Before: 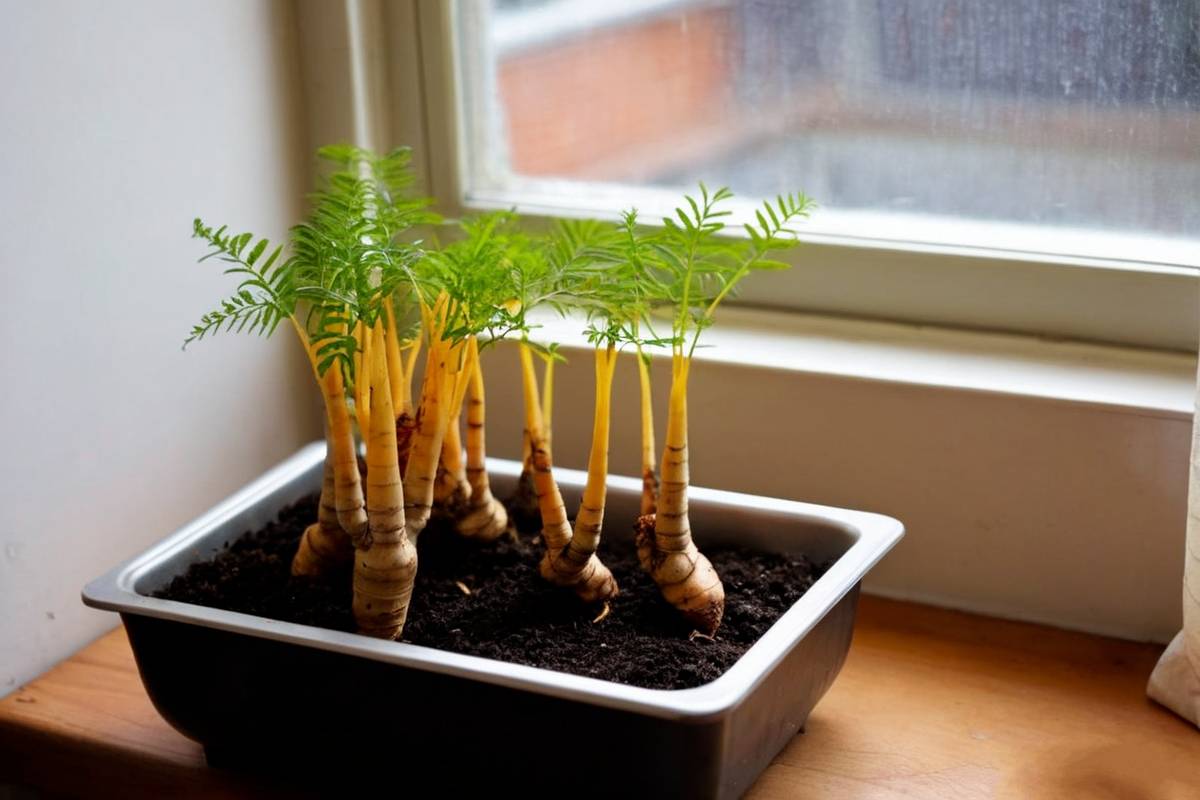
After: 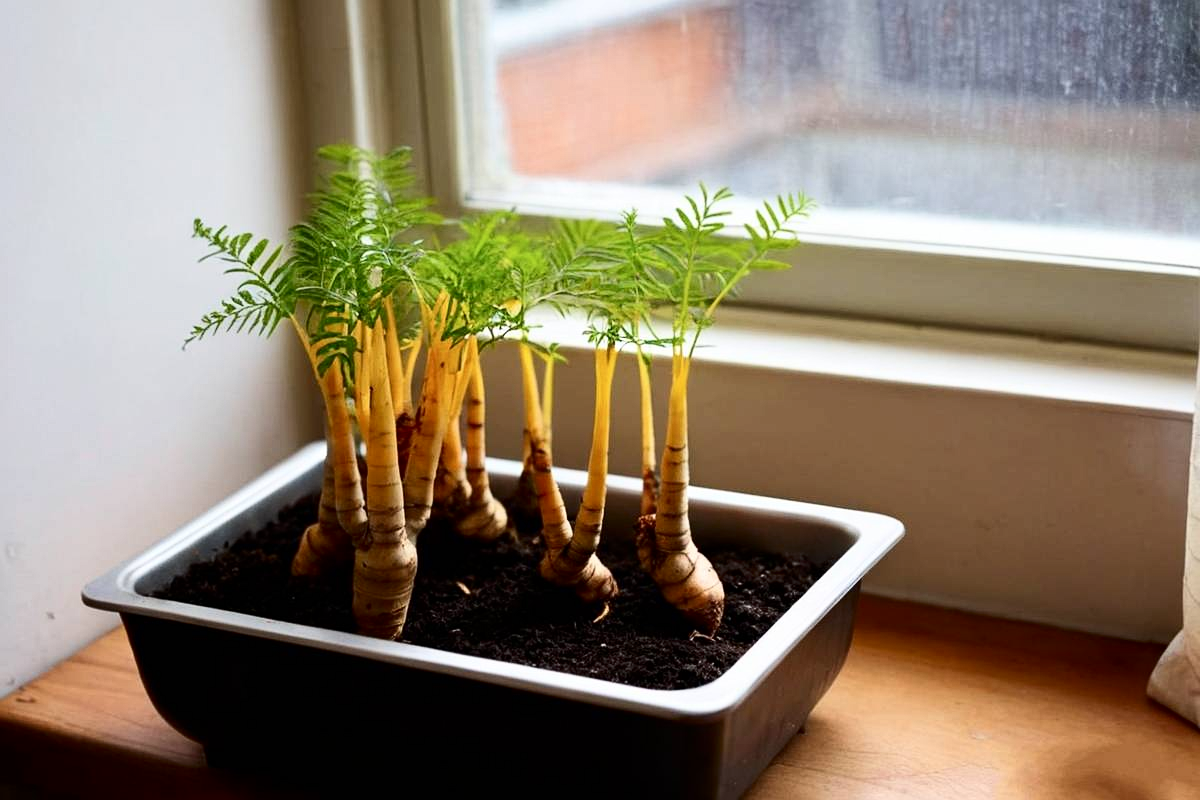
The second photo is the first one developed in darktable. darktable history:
contrast brightness saturation: contrast 0.218
sharpen: radius 1.261, amount 0.307, threshold 0.019
